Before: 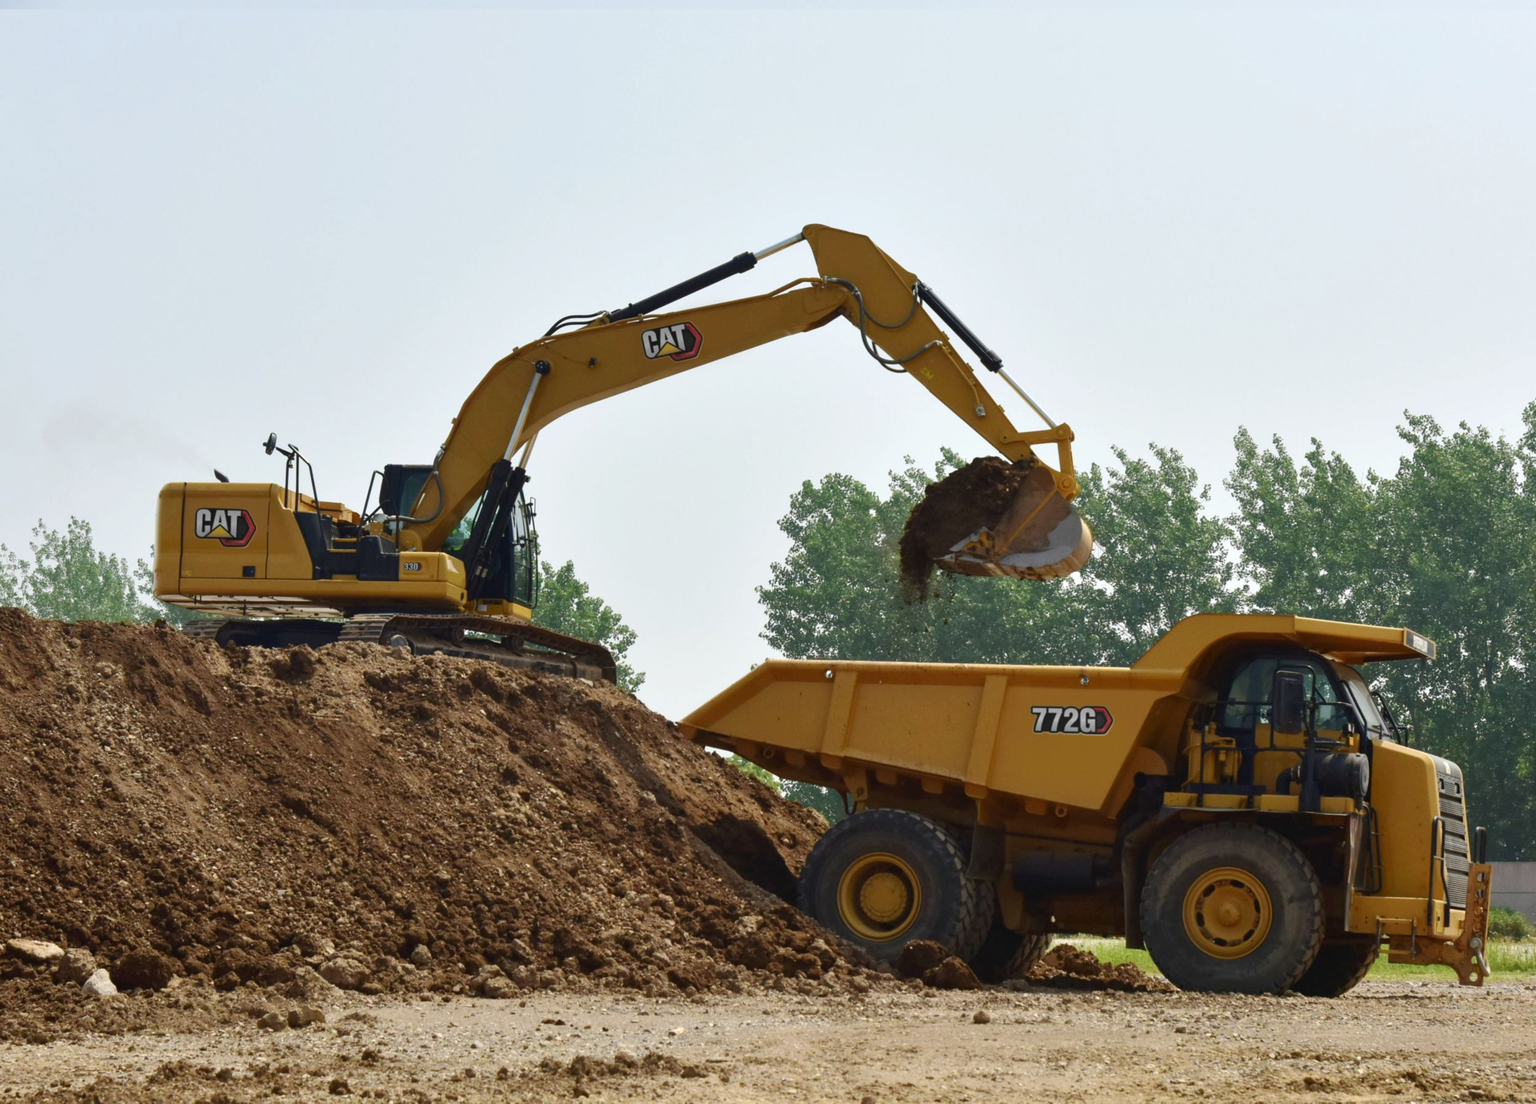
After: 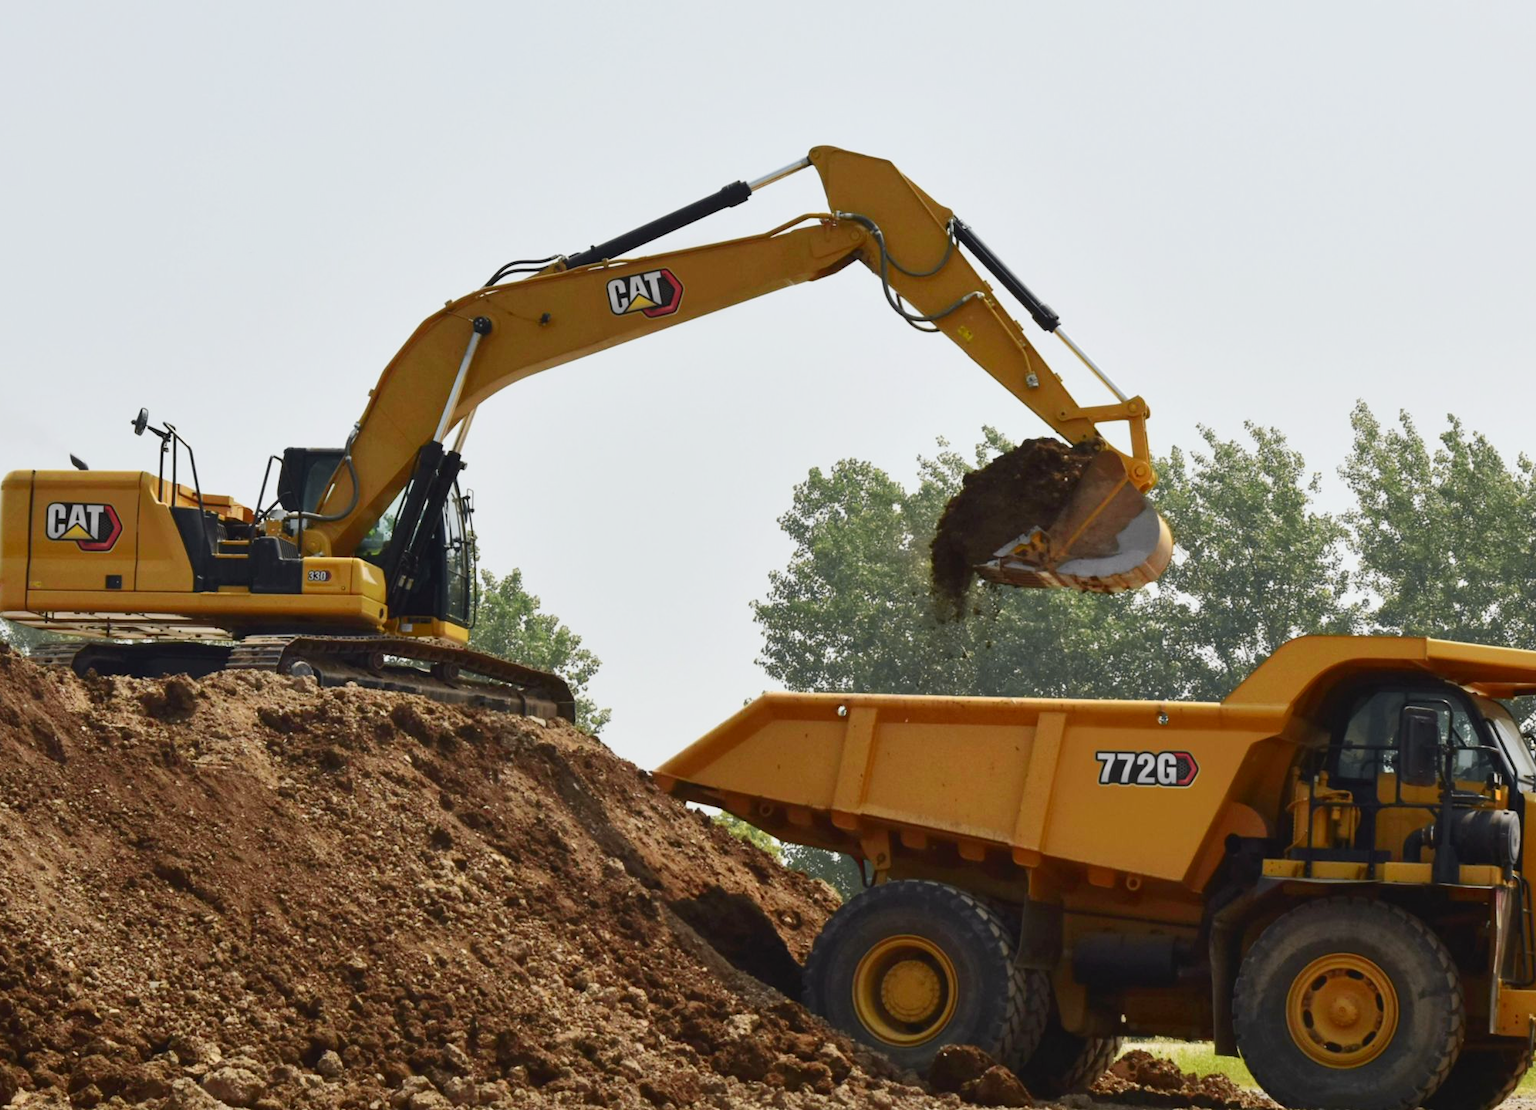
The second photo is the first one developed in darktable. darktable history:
crop and rotate: left 10.332%, top 9.802%, right 9.998%, bottom 10.111%
tone curve: curves: ch0 [(0, 0.013) (0.036, 0.045) (0.274, 0.286) (0.566, 0.623) (0.794, 0.827) (1, 0.953)]; ch1 [(0, 0) (0.389, 0.403) (0.462, 0.48) (0.499, 0.5) (0.524, 0.527) (0.57, 0.599) (0.626, 0.65) (0.761, 0.781) (1, 1)]; ch2 [(0, 0) (0.464, 0.478) (0.5, 0.501) (0.533, 0.542) (0.599, 0.613) (0.704, 0.731) (1, 1)], color space Lab, independent channels, preserve colors none
